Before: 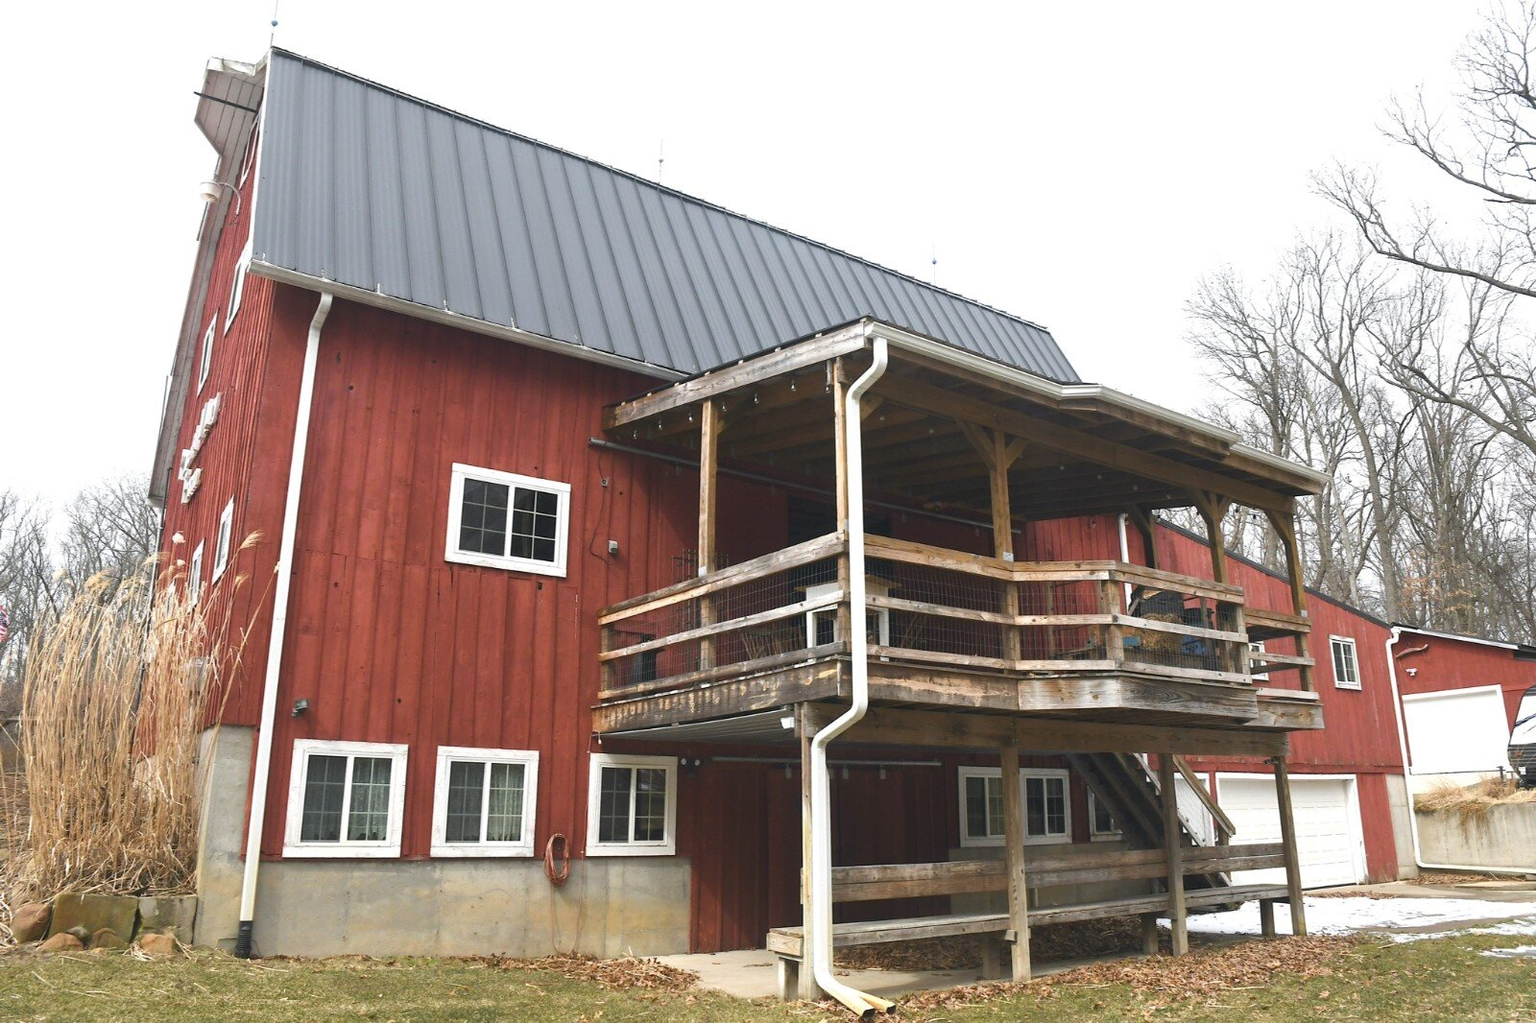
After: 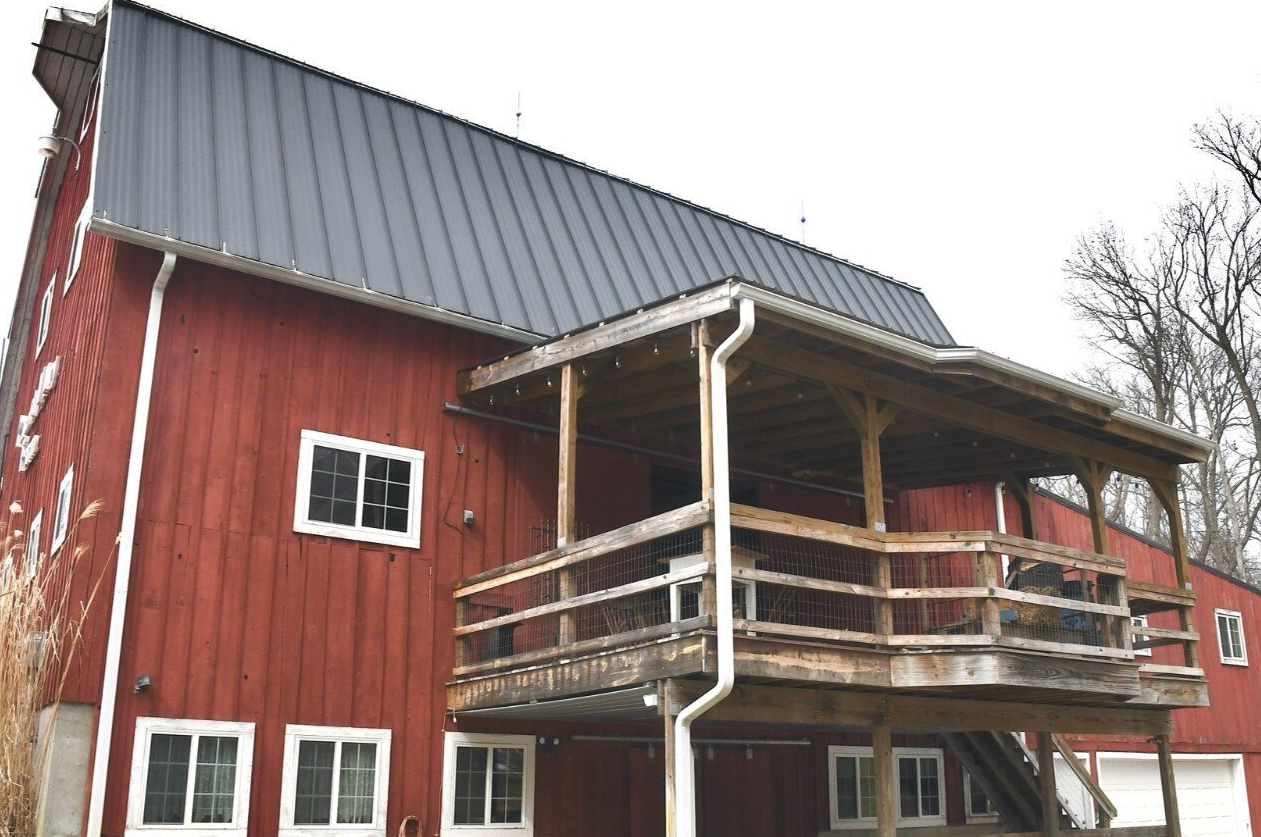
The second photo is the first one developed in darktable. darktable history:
crop and rotate: left 10.713%, top 4.99%, right 10.43%, bottom 16.487%
haze removal: strength -0.041, compatibility mode true, adaptive false
shadows and highlights: radius 100.86, shadows 50.59, highlights -63.85, soften with gaussian
